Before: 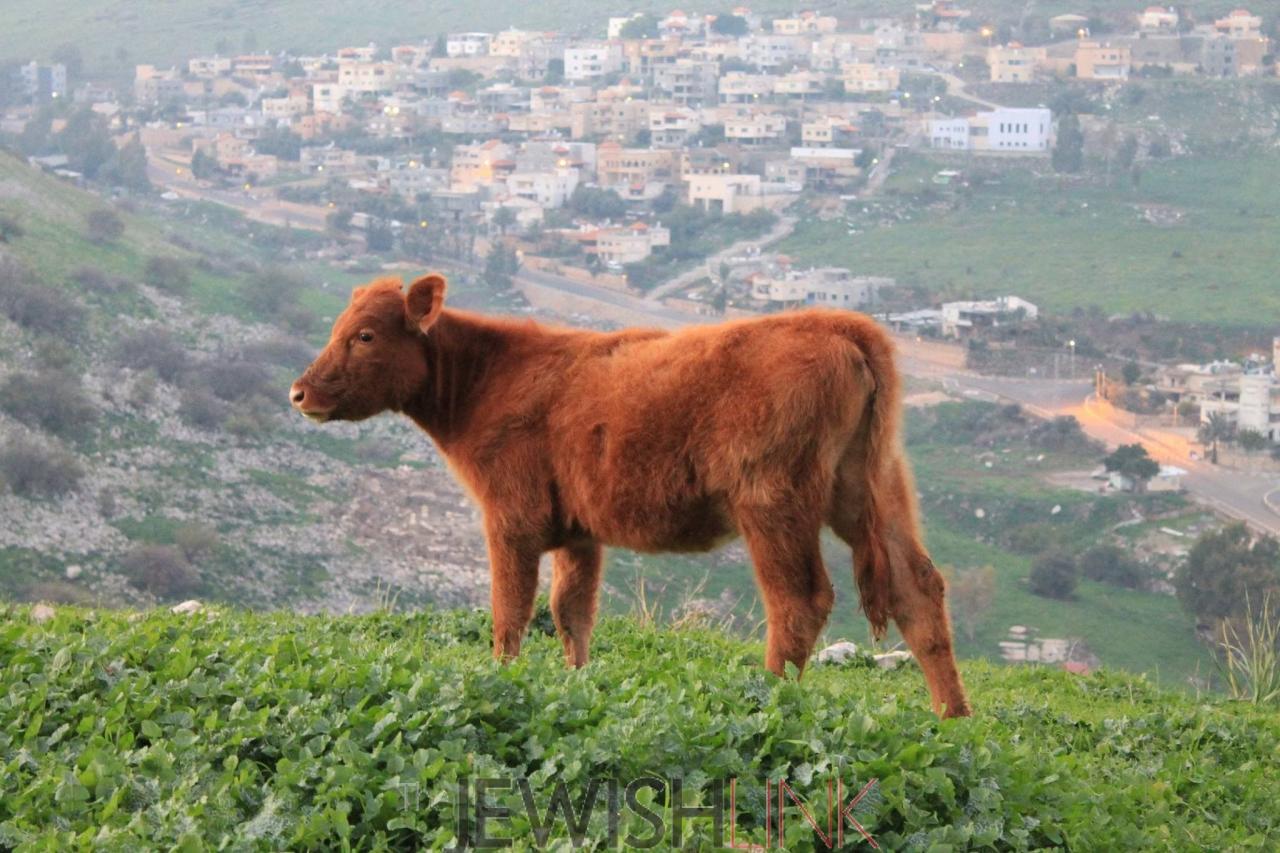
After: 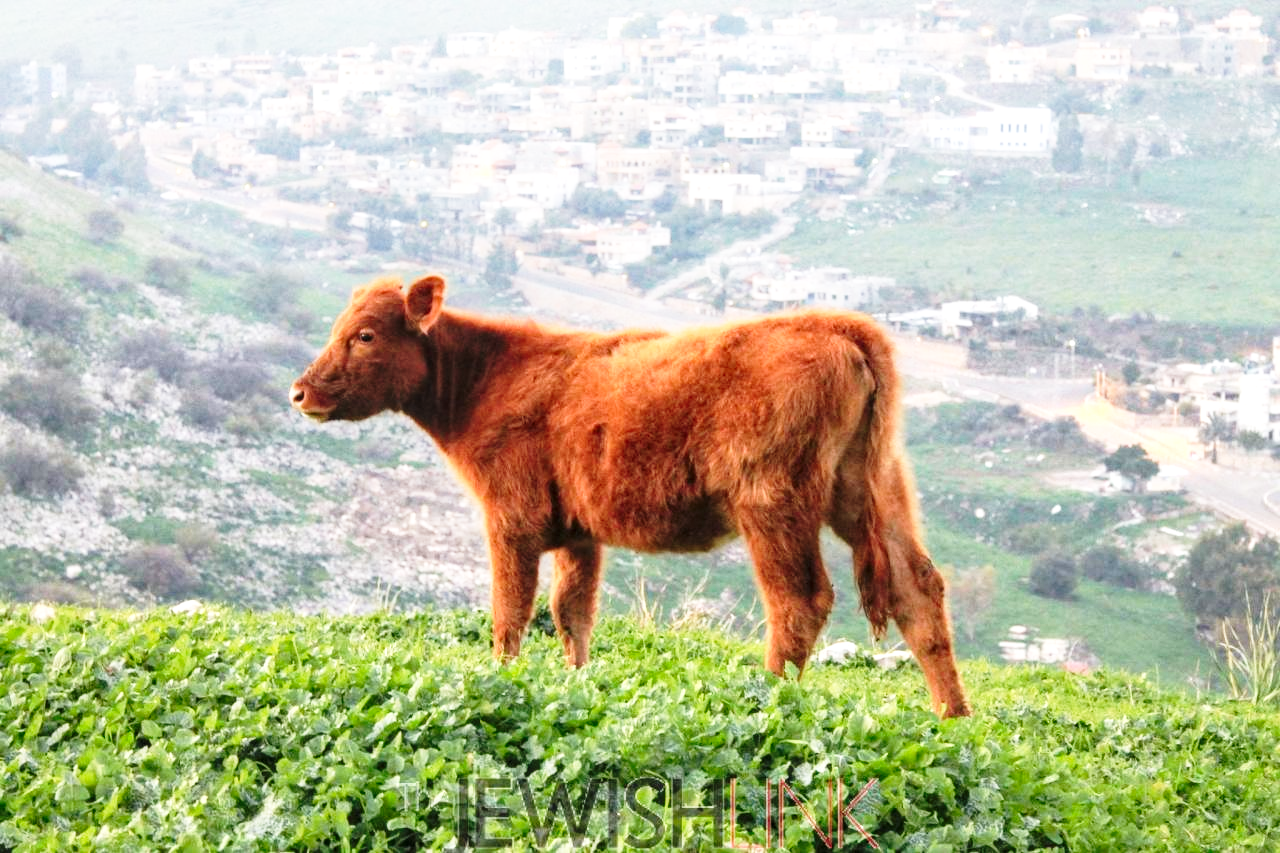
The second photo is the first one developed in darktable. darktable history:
local contrast: on, module defaults
base curve: curves: ch0 [(0, 0) (0.026, 0.03) (0.109, 0.232) (0.351, 0.748) (0.669, 0.968) (1, 1)], preserve colors none
